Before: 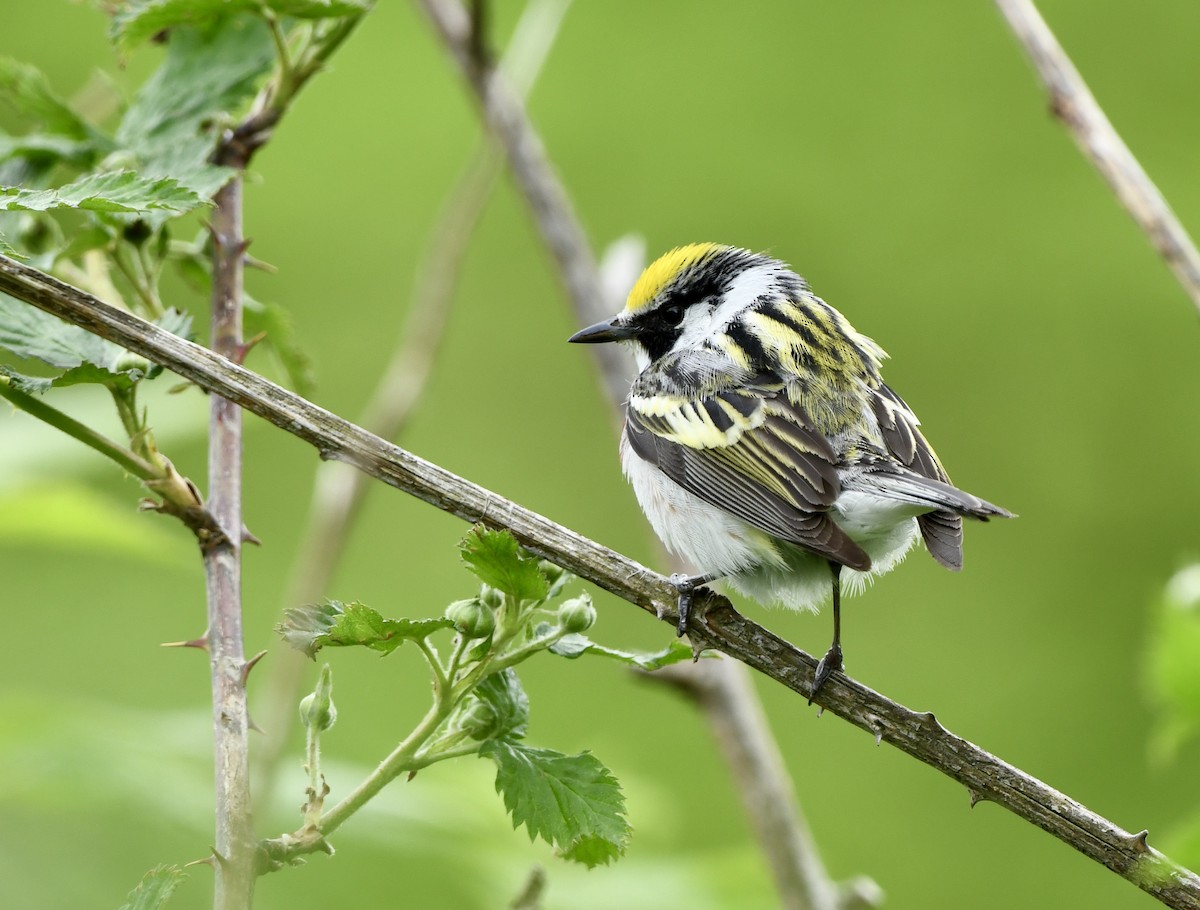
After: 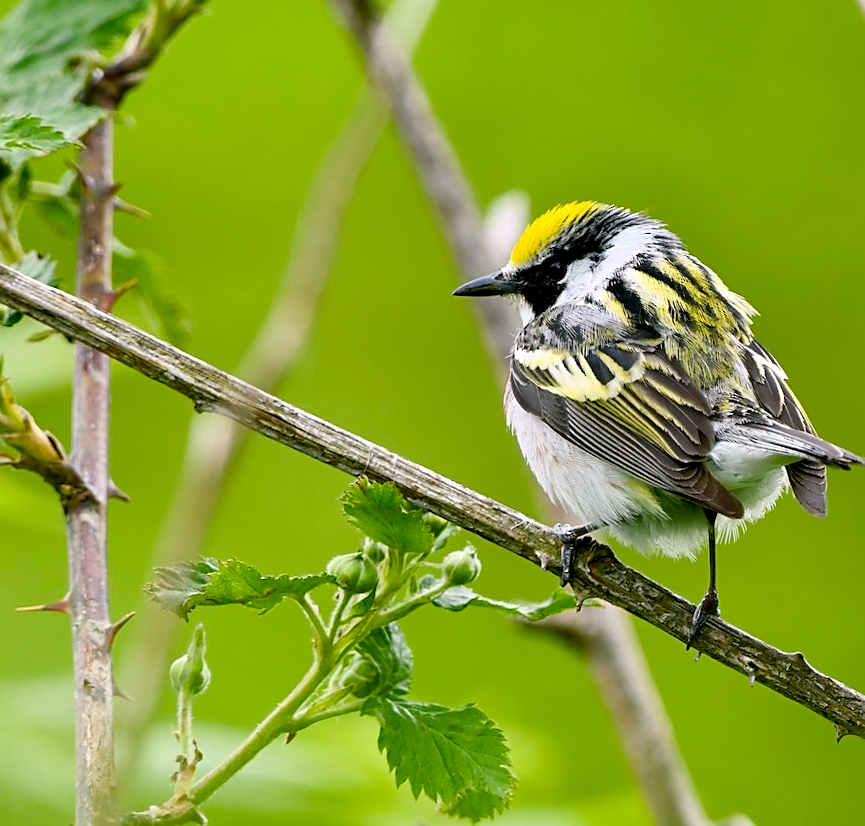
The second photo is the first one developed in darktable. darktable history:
rotate and perspective: rotation -0.013°, lens shift (vertical) -0.027, lens shift (horizontal) 0.178, crop left 0.016, crop right 0.989, crop top 0.082, crop bottom 0.918
color balance rgb: shadows lift › chroma 2%, shadows lift › hue 217.2°, power › chroma 0.25%, power › hue 60°, highlights gain › chroma 1.5%, highlights gain › hue 309.6°, global offset › luminance -0.5%, perceptual saturation grading › global saturation 15%, global vibrance 20%
crop: left 13.443%, right 13.31%
sharpen: on, module defaults
